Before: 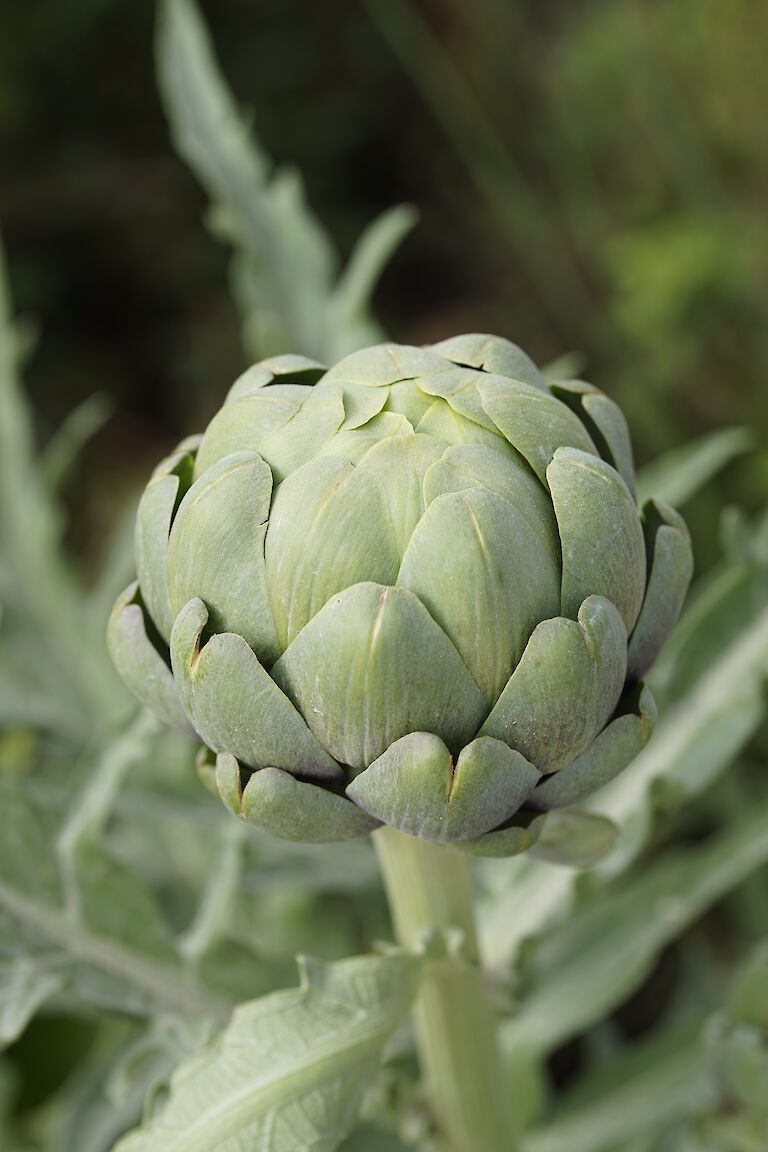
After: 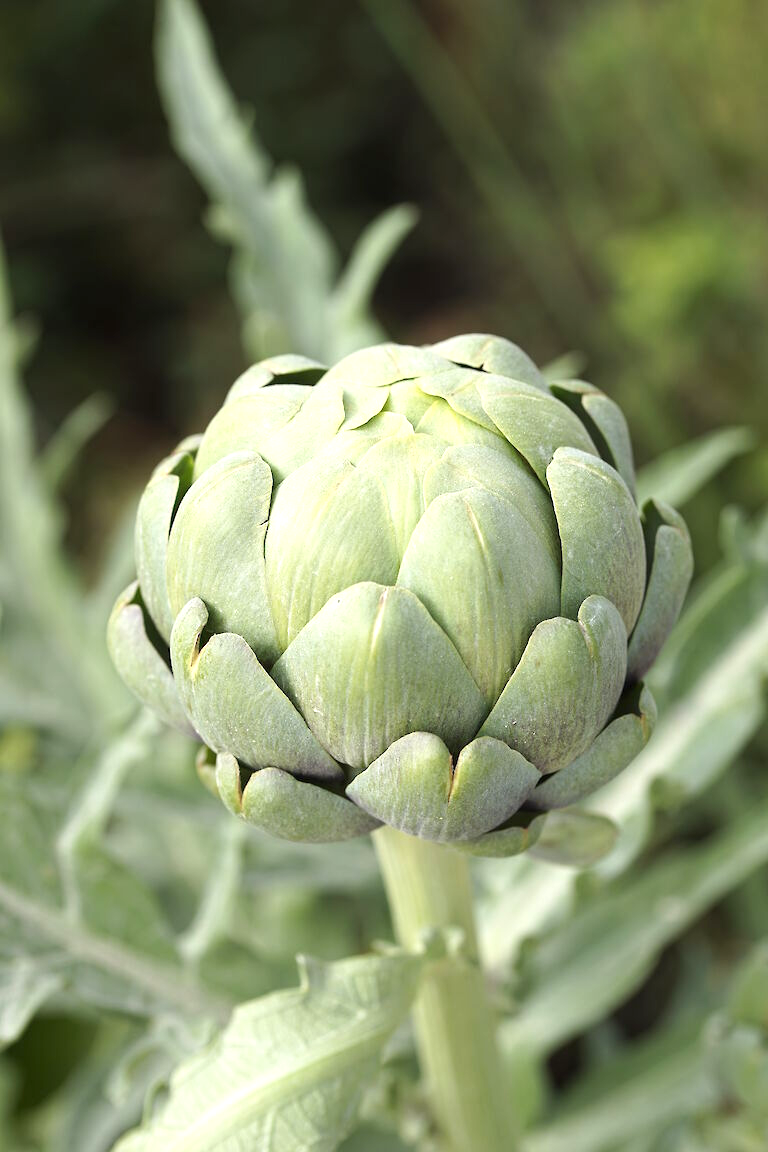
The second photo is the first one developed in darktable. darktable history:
exposure: exposure 0.738 EV, compensate highlight preservation false
